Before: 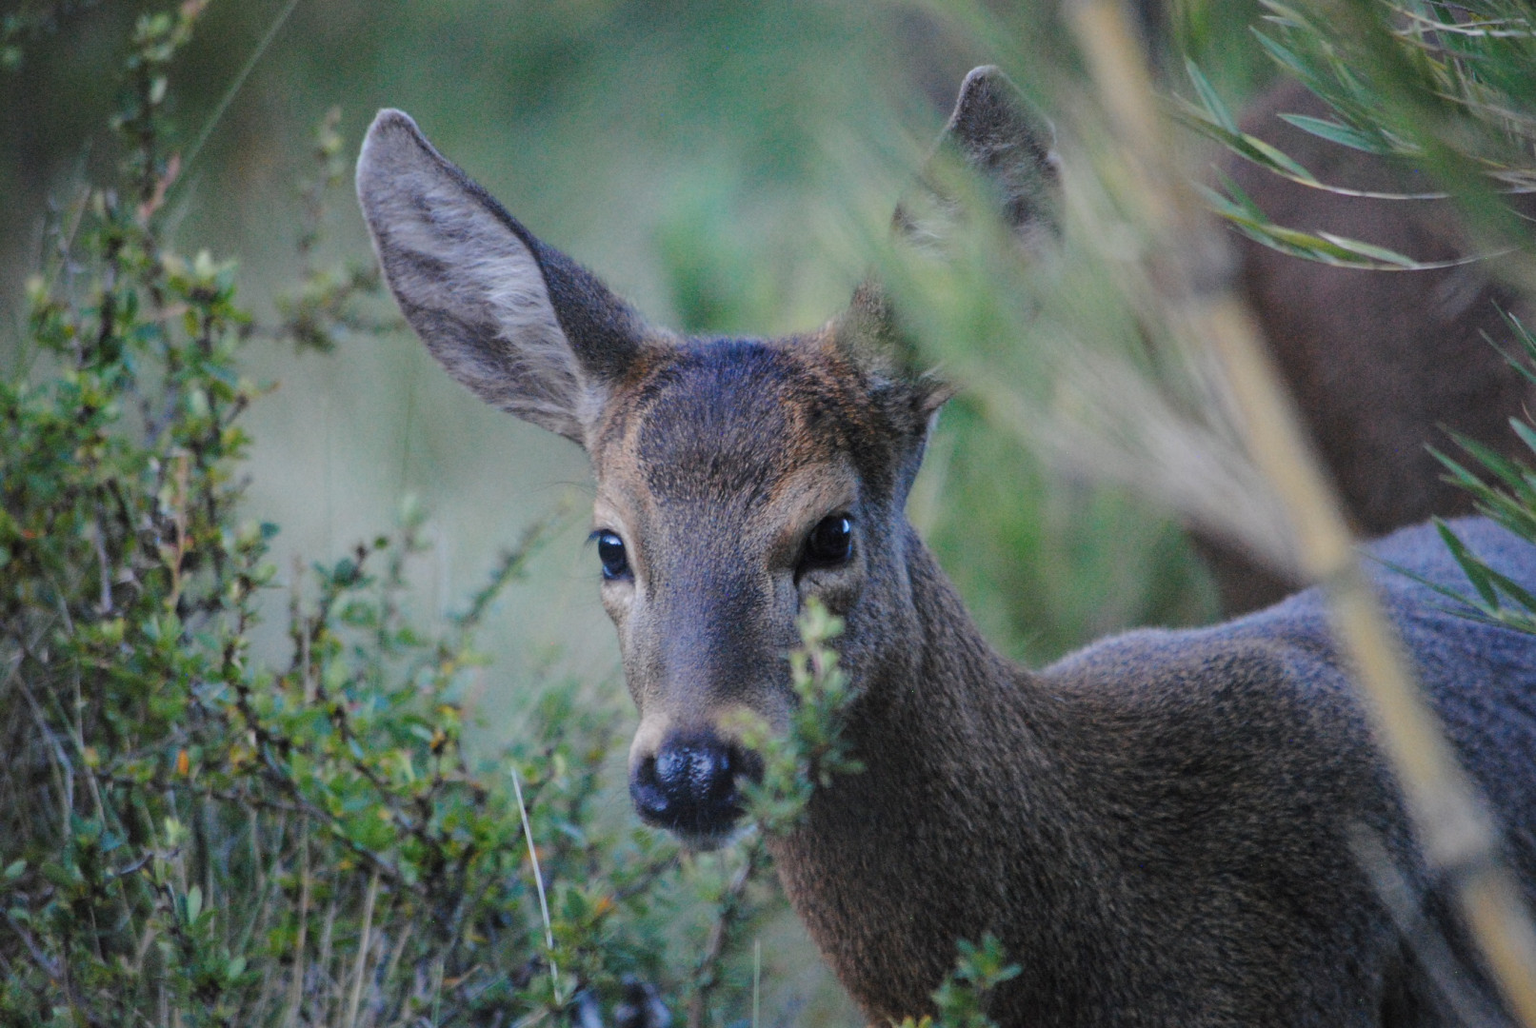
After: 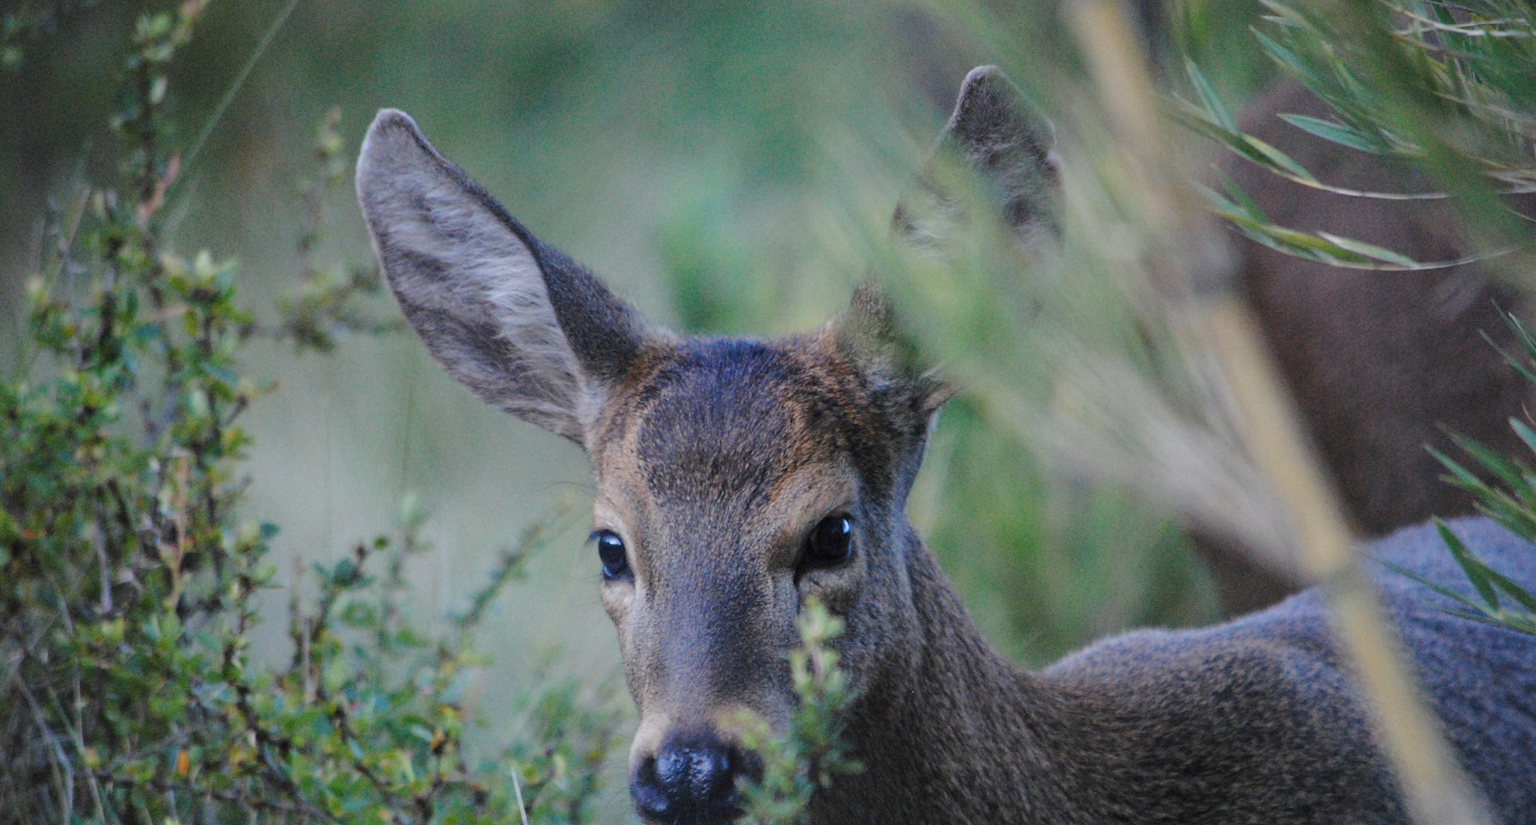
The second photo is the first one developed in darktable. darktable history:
white balance: emerald 1
crop: bottom 19.644%
